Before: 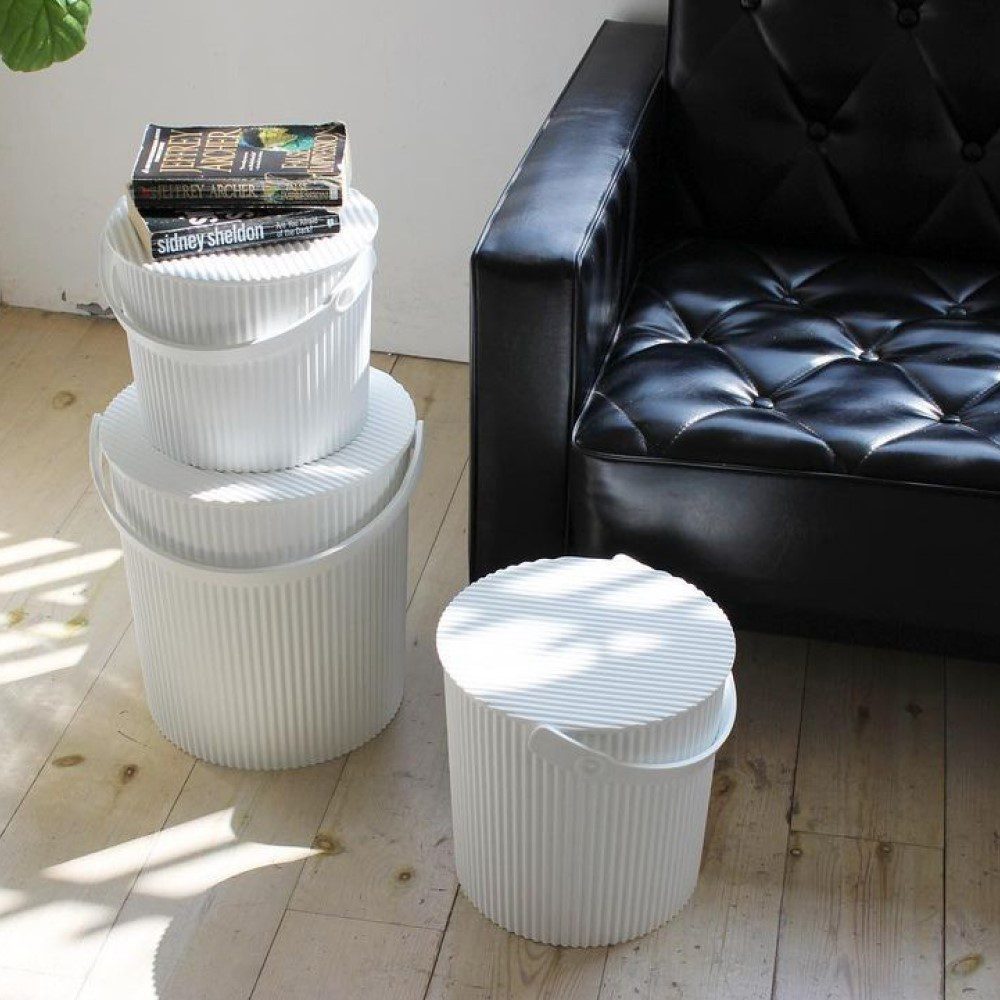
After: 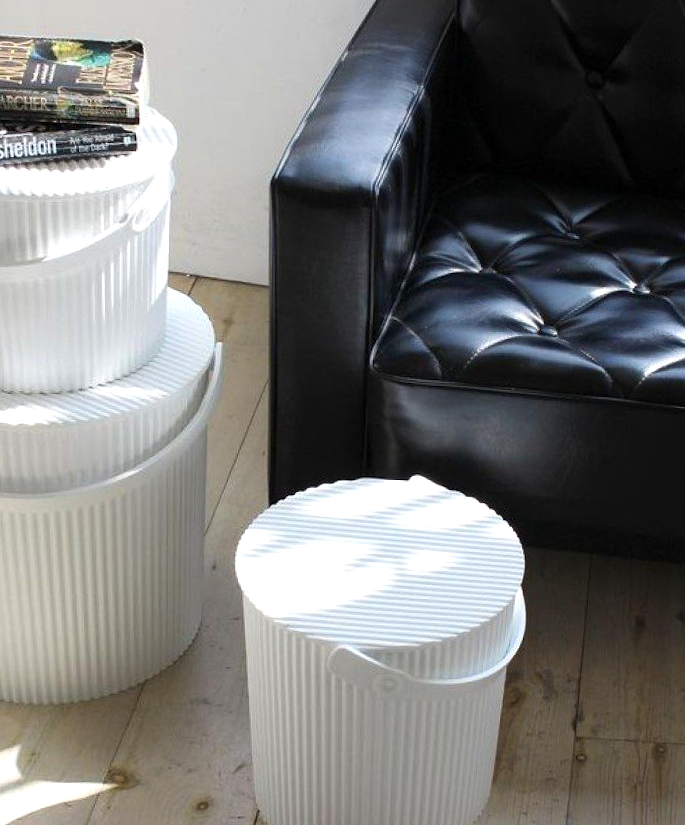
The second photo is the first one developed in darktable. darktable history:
crop and rotate: left 24.034%, top 2.838%, right 6.406%, bottom 6.299%
rotate and perspective: rotation -0.013°, lens shift (vertical) -0.027, lens shift (horizontal) 0.178, crop left 0.016, crop right 0.989, crop top 0.082, crop bottom 0.918
exposure: compensate highlight preservation false
tone equalizer: -8 EV -0.001 EV, -7 EV 0.001 EV, -6 EV -0.002 EV, -5 EV -0.003 EV, -4 EV -0.062 EV, -3 EV -0.222 EV, -2 EV -0.267 EV, -1 EV 0.105 EV, +0 EV 0.303 EV
